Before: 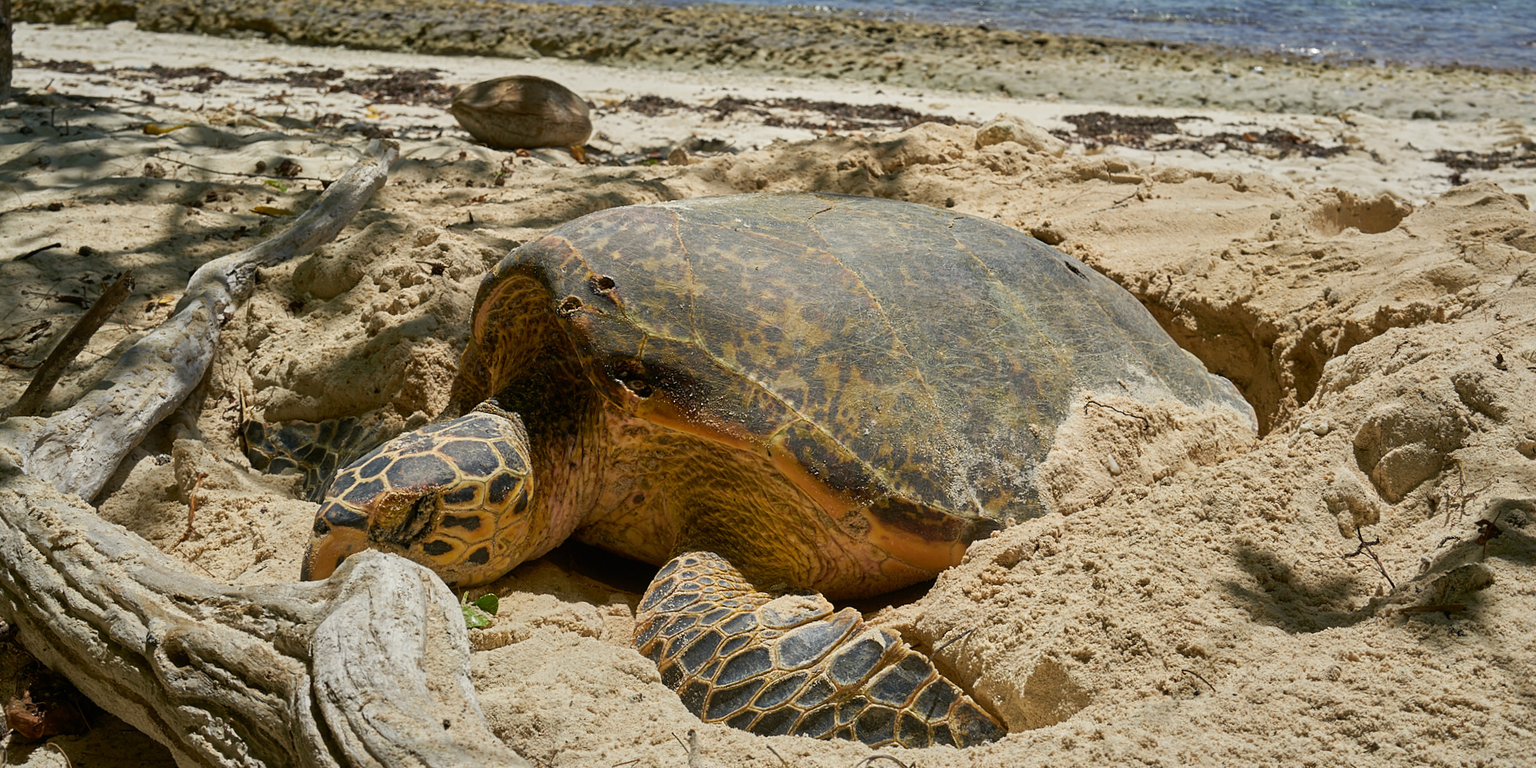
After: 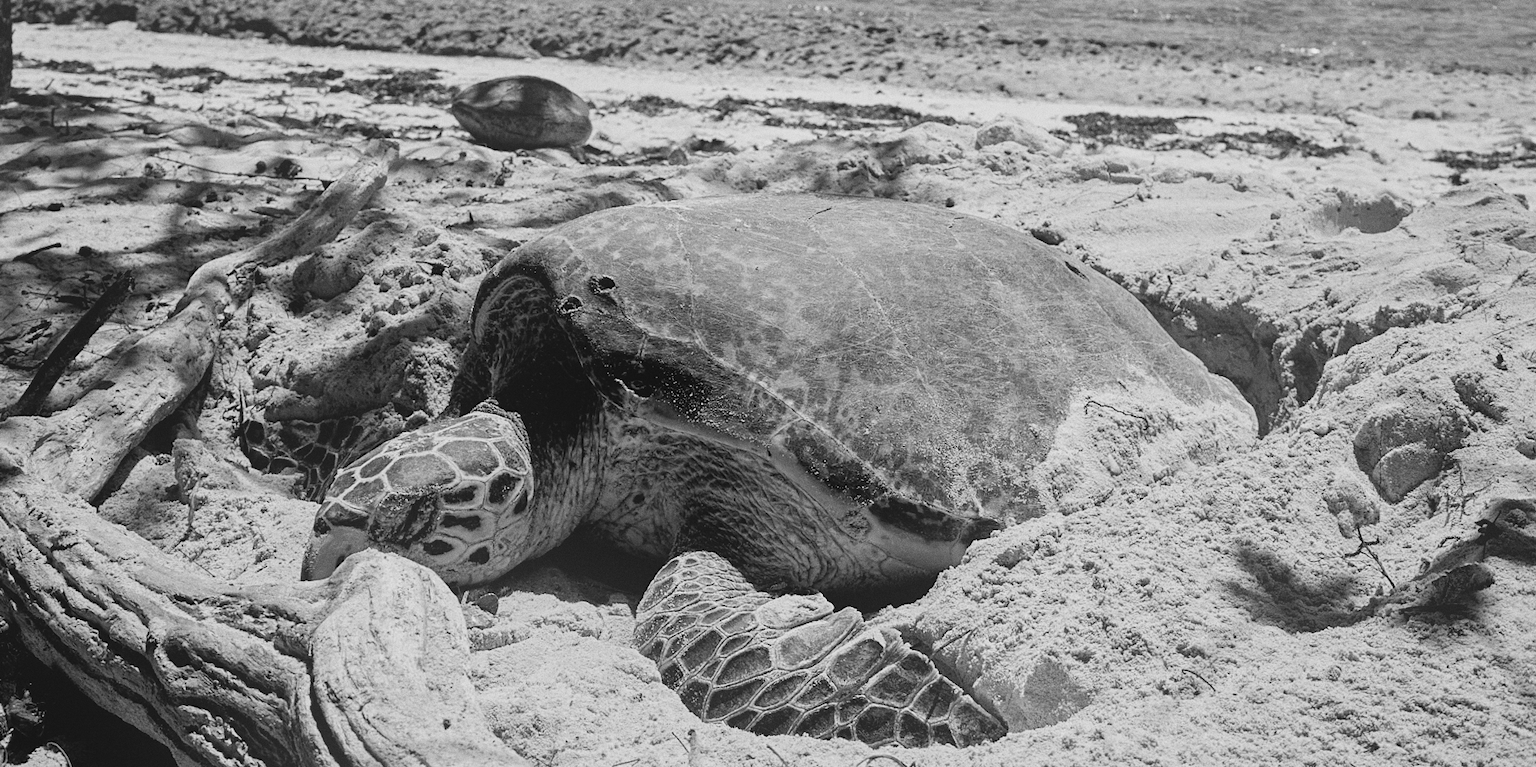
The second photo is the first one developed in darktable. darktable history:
bloom: size 40%
contrast brightness saturation: saturation -1
filmic rgb: black relative exposure -5 EV, white relative exposure 3.5 EV, hardness 3.19, contrast 1.2, highlights saturation mix -50%
grain: coarseness 0.09 ISO
